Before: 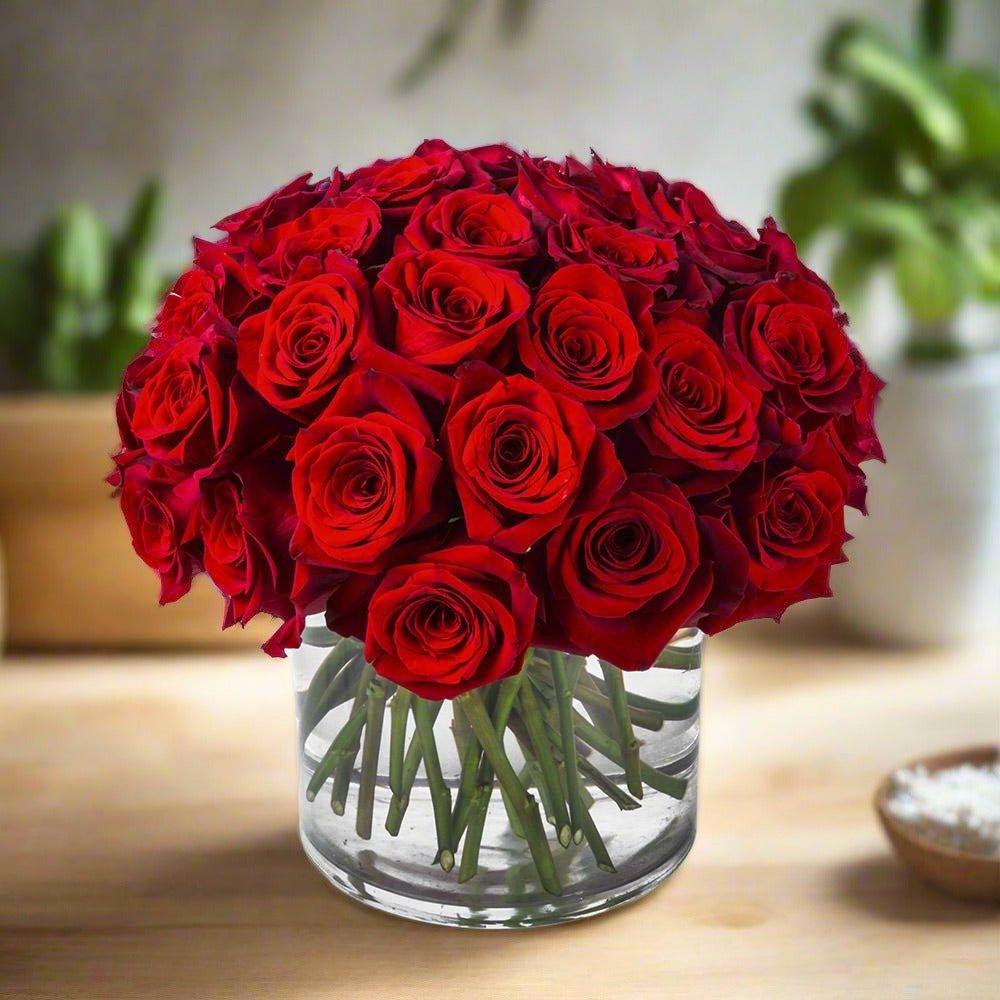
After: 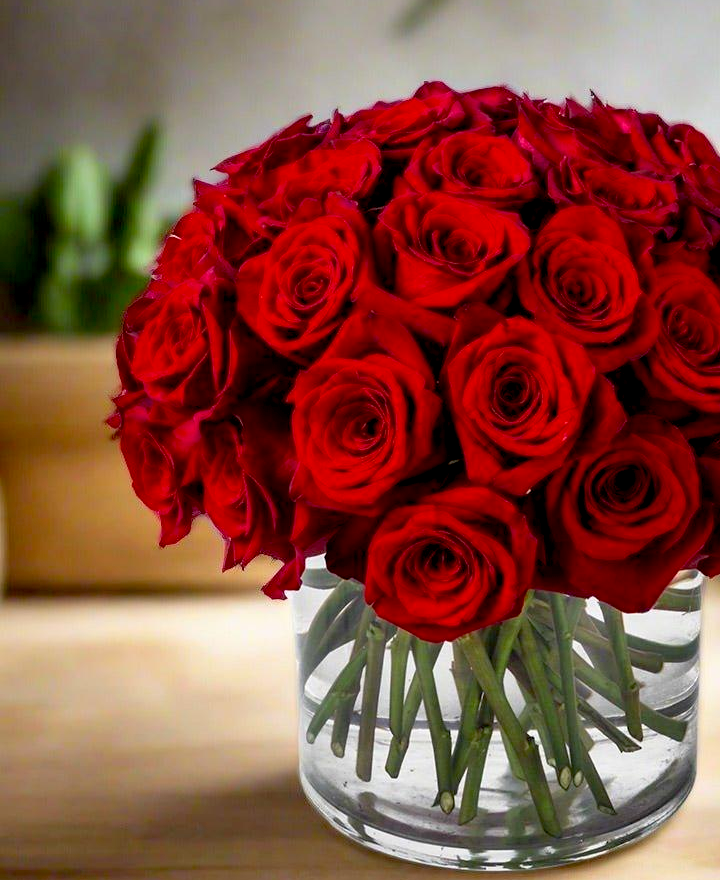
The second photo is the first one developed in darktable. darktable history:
crop: top 5.803%, right 27.864%, bottom 5.804%
exposure: black level correction 0.016, exposure -0.009 EV, compensate highlight preservation false
